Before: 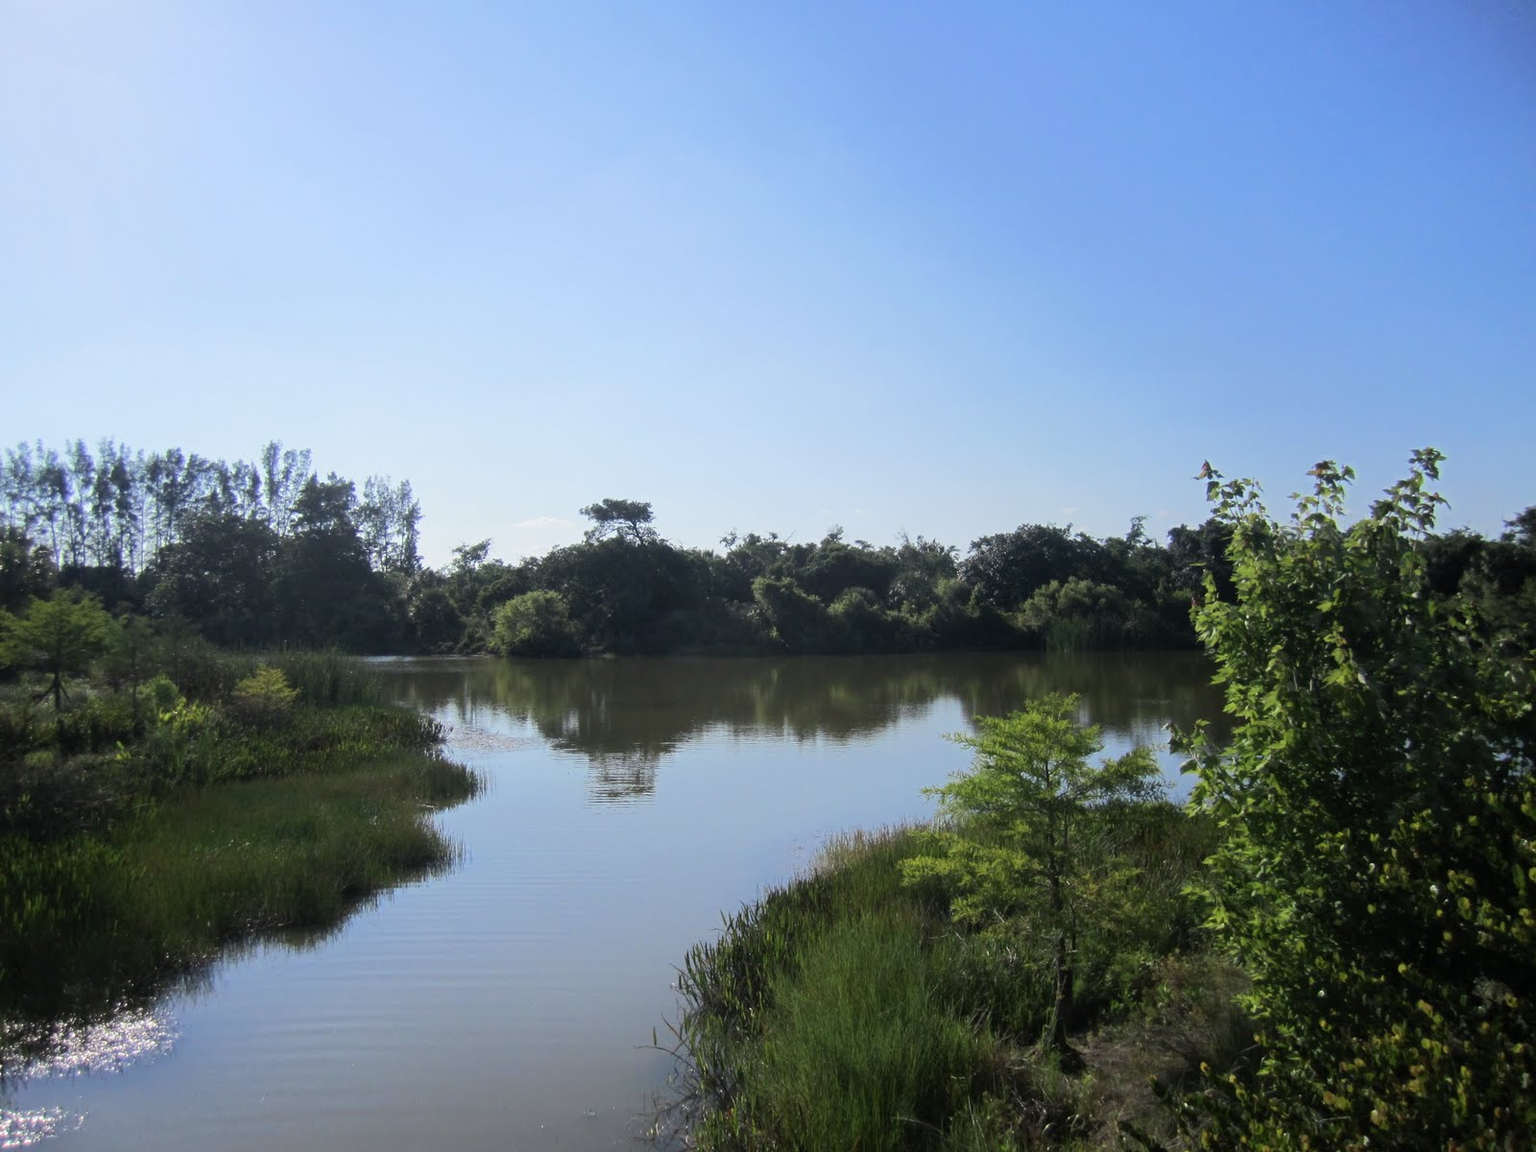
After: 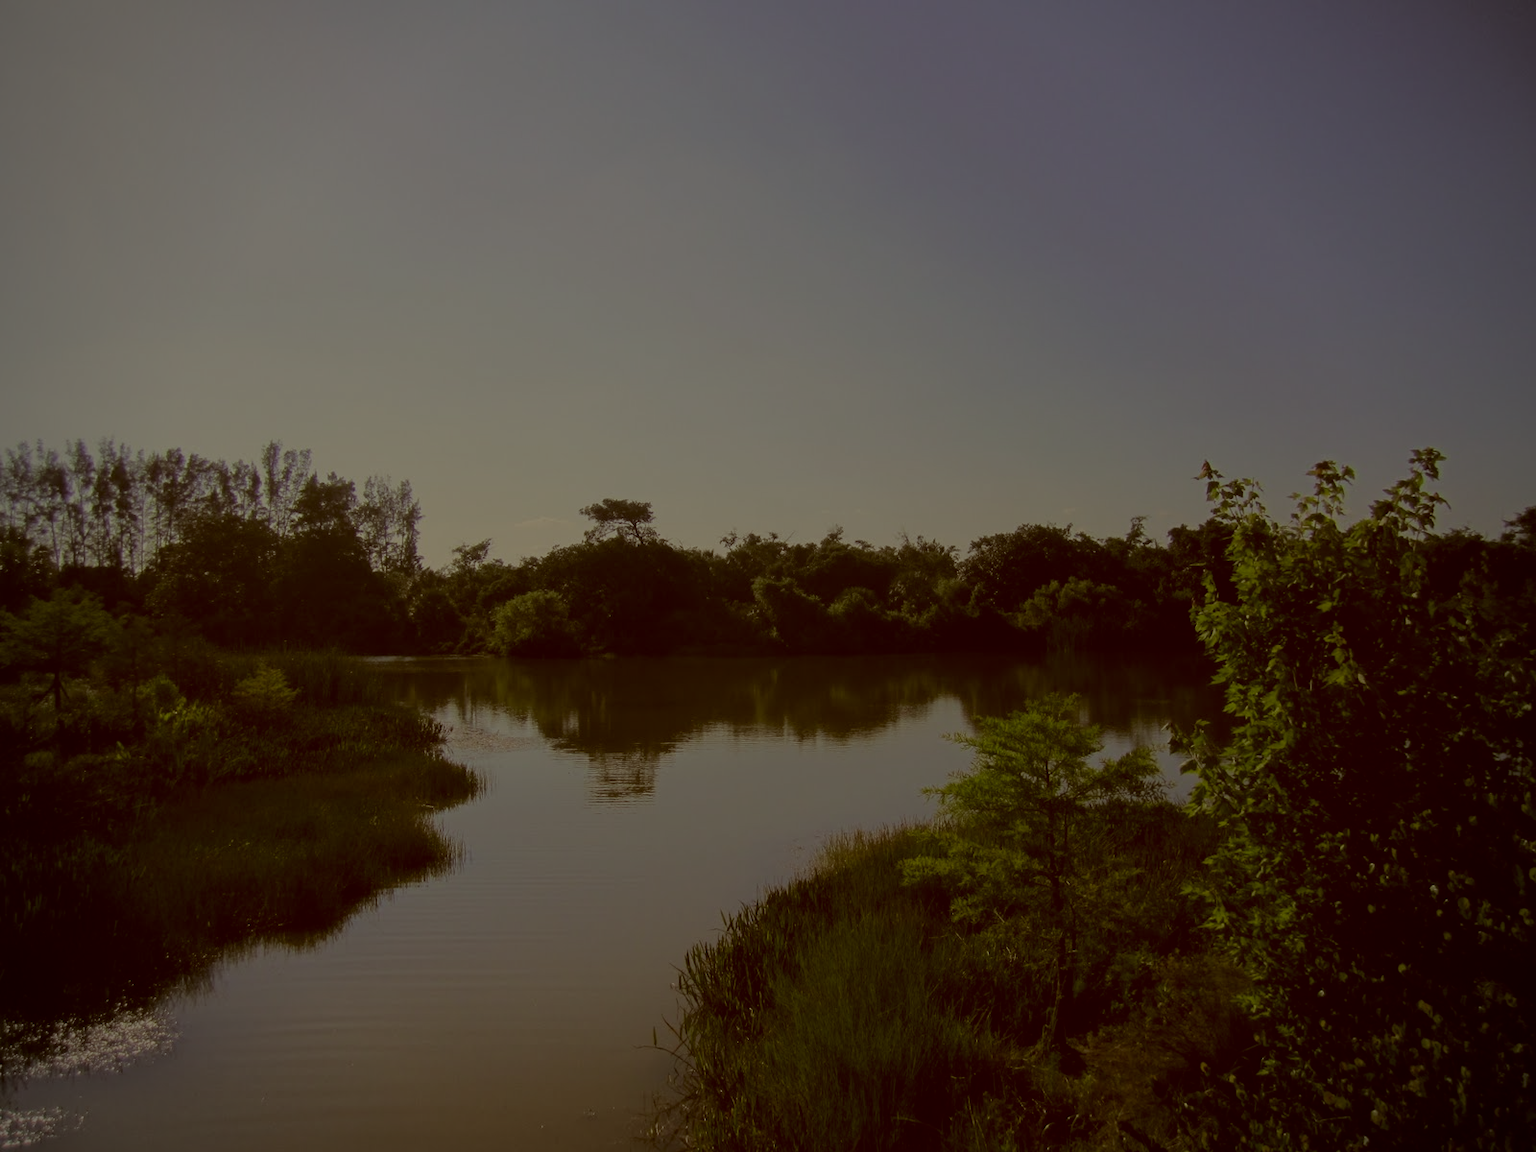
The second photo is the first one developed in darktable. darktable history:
color correction: highlights a* -5.94, highlights b* 9.48, shadows a* 10.12, shadows b* 23.94
vignetting: fall-off radius 60.92%
exposure: exposure -2.002 EV, compensate highlight preservation false
